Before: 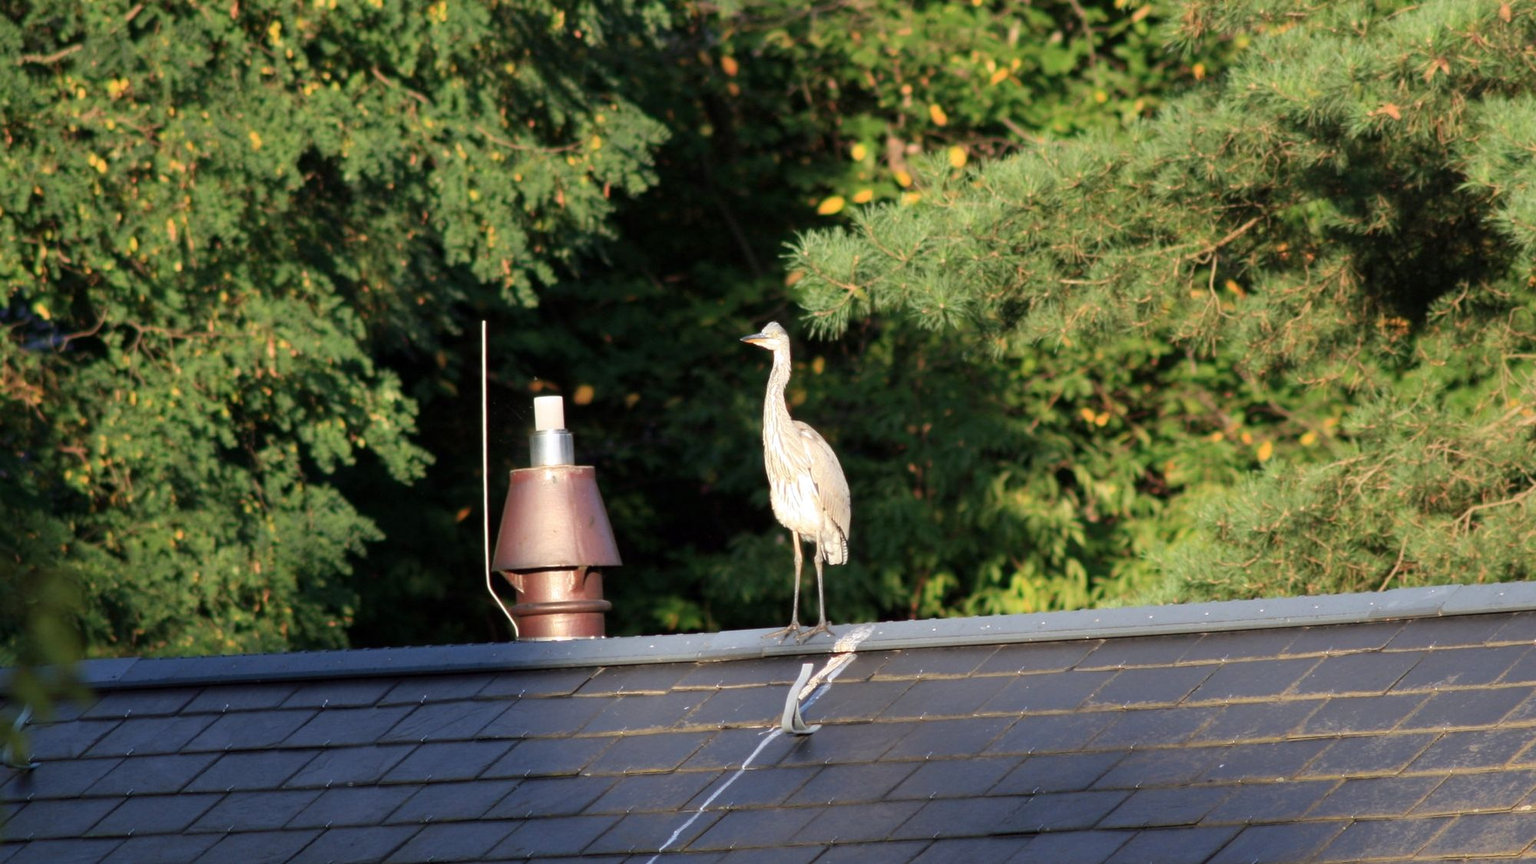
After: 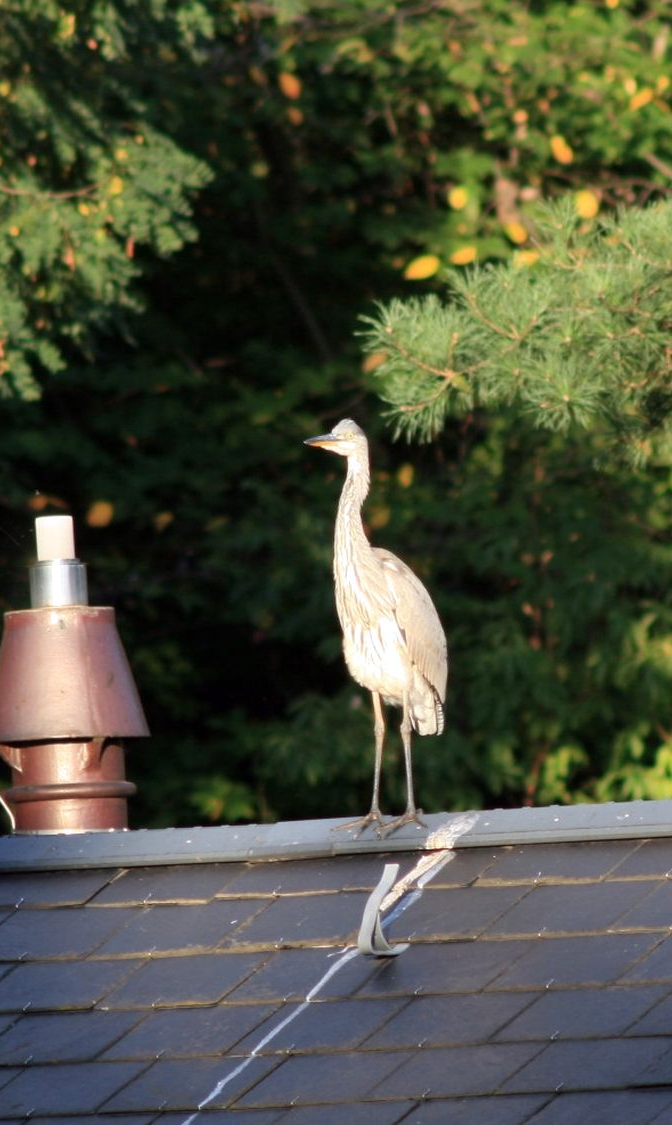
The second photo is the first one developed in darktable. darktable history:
crop: left 33.003%, right 33.389%
